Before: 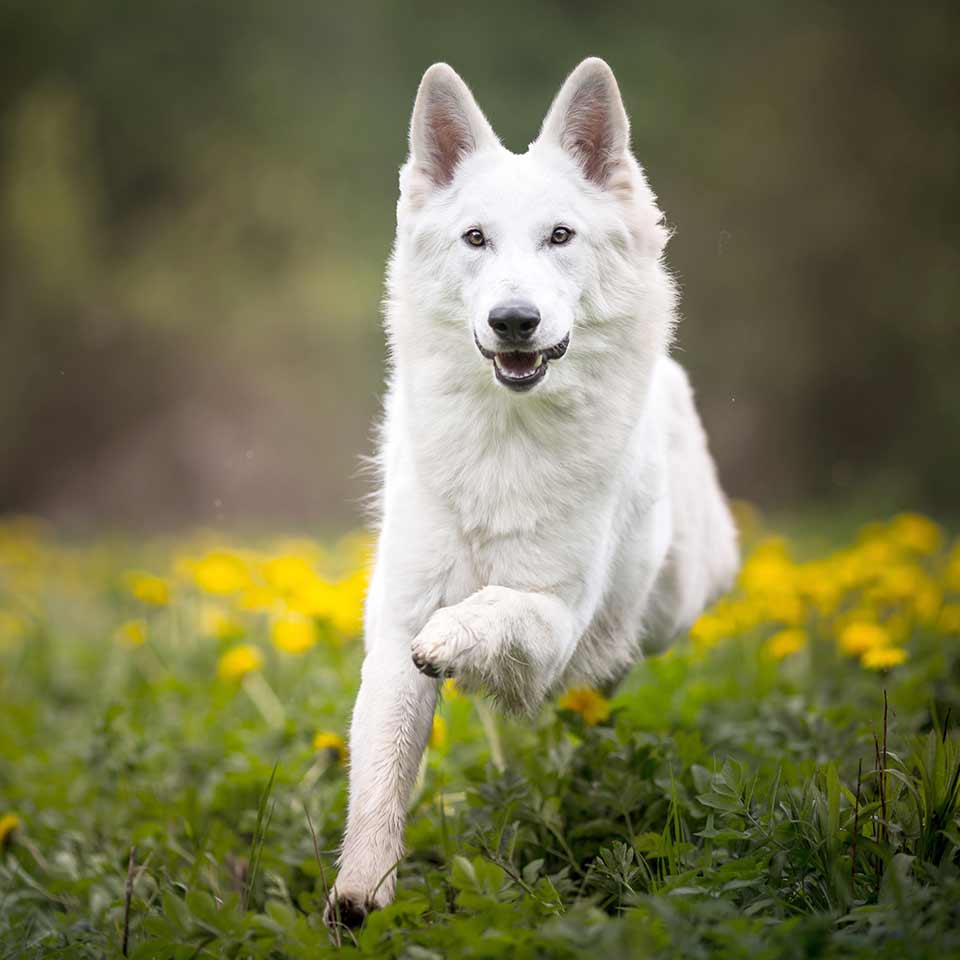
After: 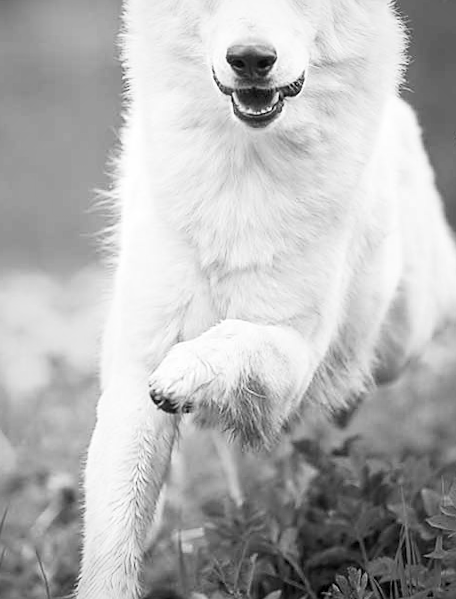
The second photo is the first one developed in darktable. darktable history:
vignetting: brightness -0.167
crop: left 31.379%, top 24.658%, right 20.326%, bottom 6.628%
rotate and perspective: rotation -0.013°, lens shift (vertical) -0.027, lens shift (horizontal) 0.178, crop left 0.016, crop right 0.989, crop top 0.082, crop bottom 0.918
color correction: saturation 1.1
sharpen: radius 1.458, amount 0.398, threshold 1.271
monochrome: a 1.94, b -0.638
contrast brightness saturation: contrast 0.2, brightness 0.16, saturation 0.22
